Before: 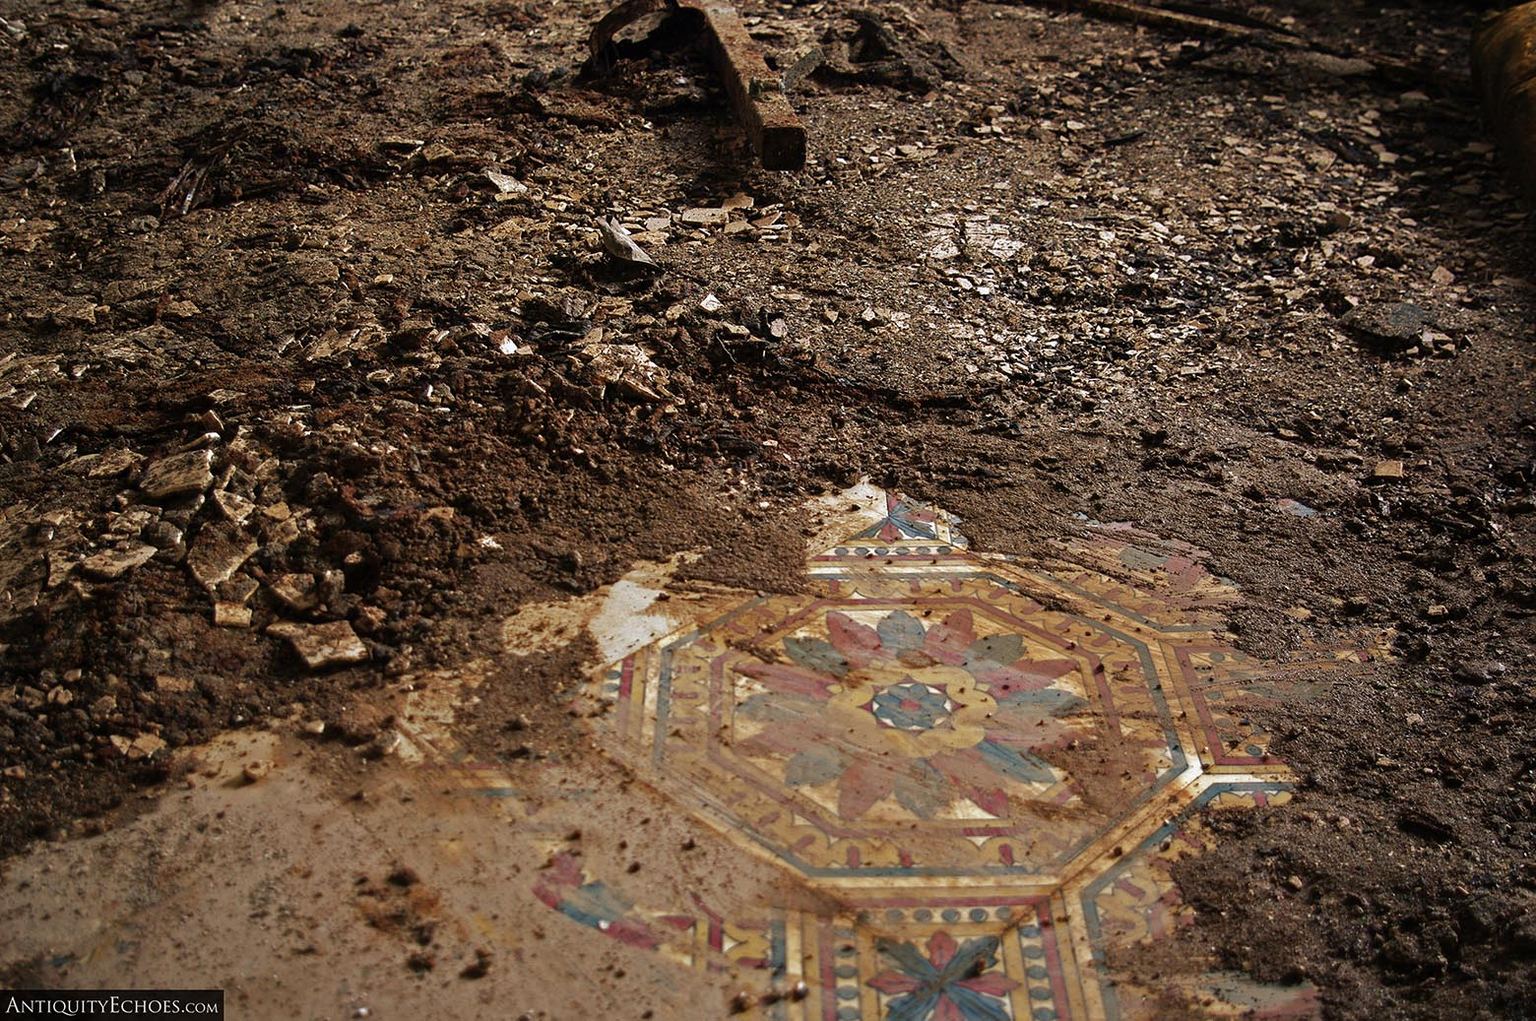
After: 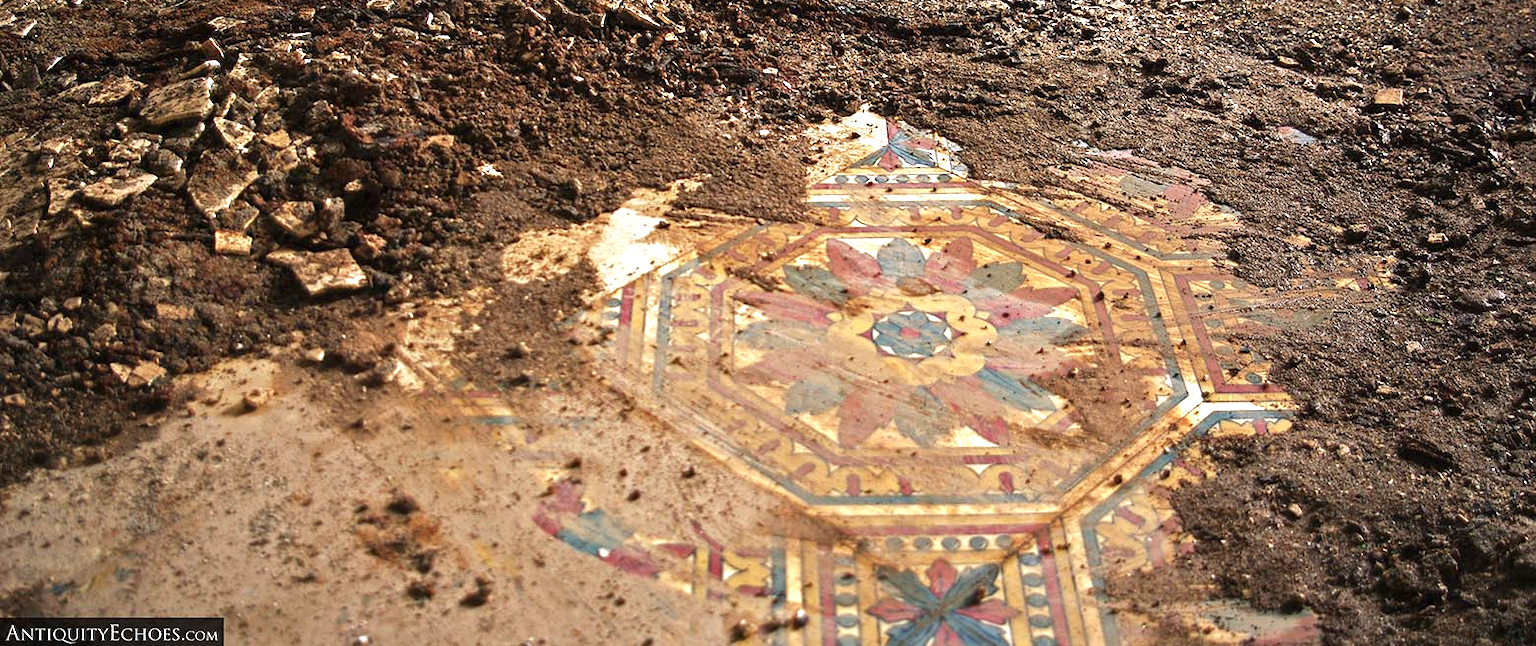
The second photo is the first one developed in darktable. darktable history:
crop and rotate: top 36.604%
exposure: black level correction 0, exposure 1.099 EV, compensate highlight preservation false
